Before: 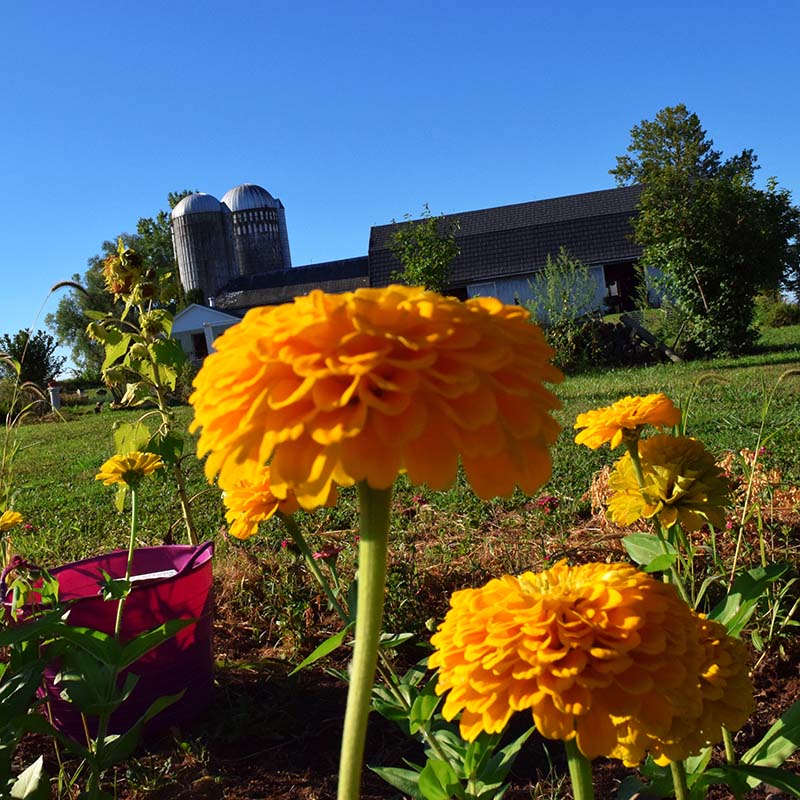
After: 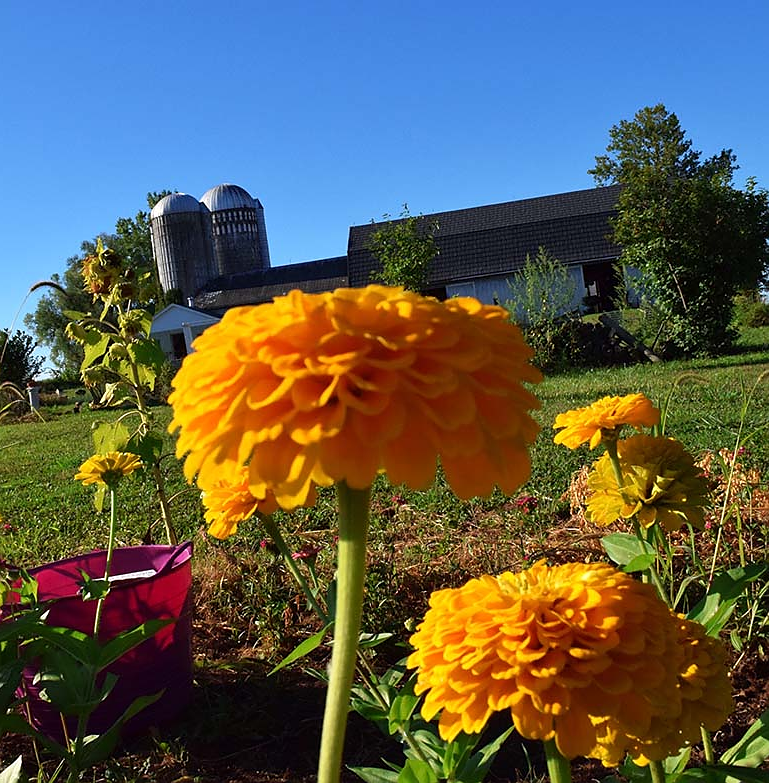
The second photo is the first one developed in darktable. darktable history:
crop and rotate: left 2.65%, right 1.124%, bottom 2.067%
sharpen: radius 0.975, amount 0.608
